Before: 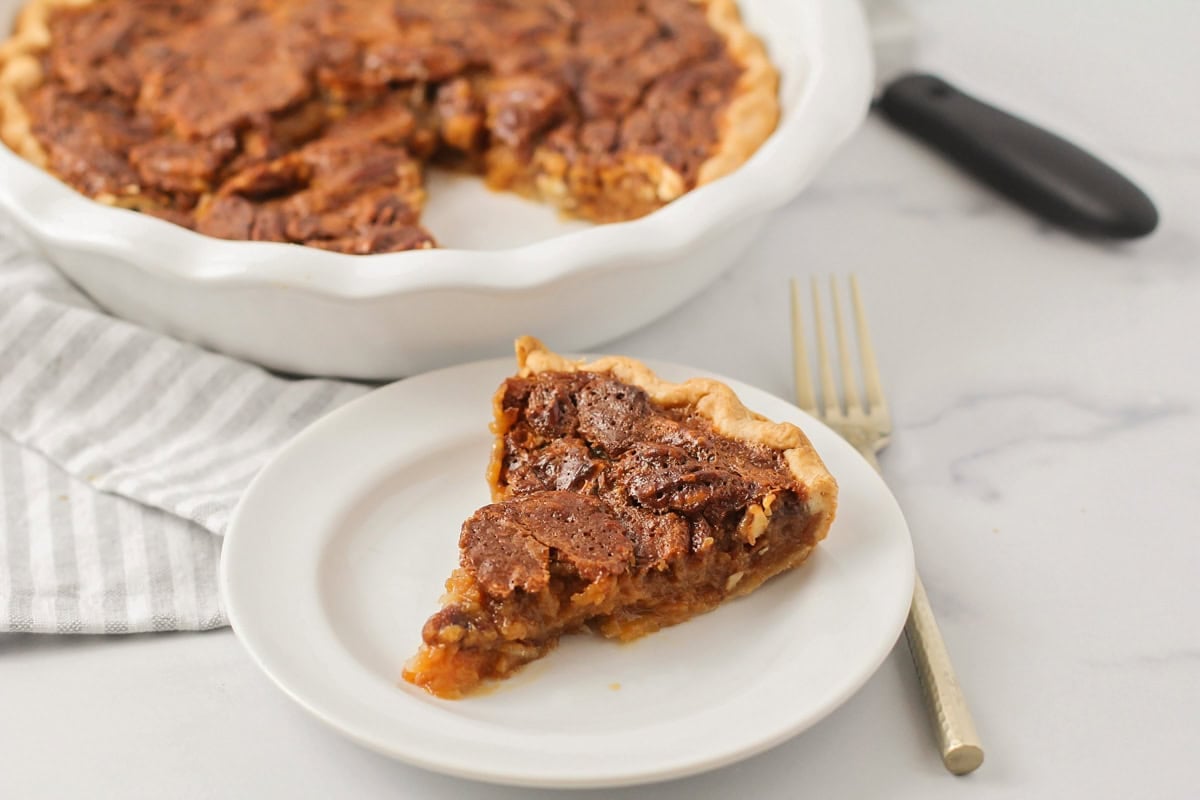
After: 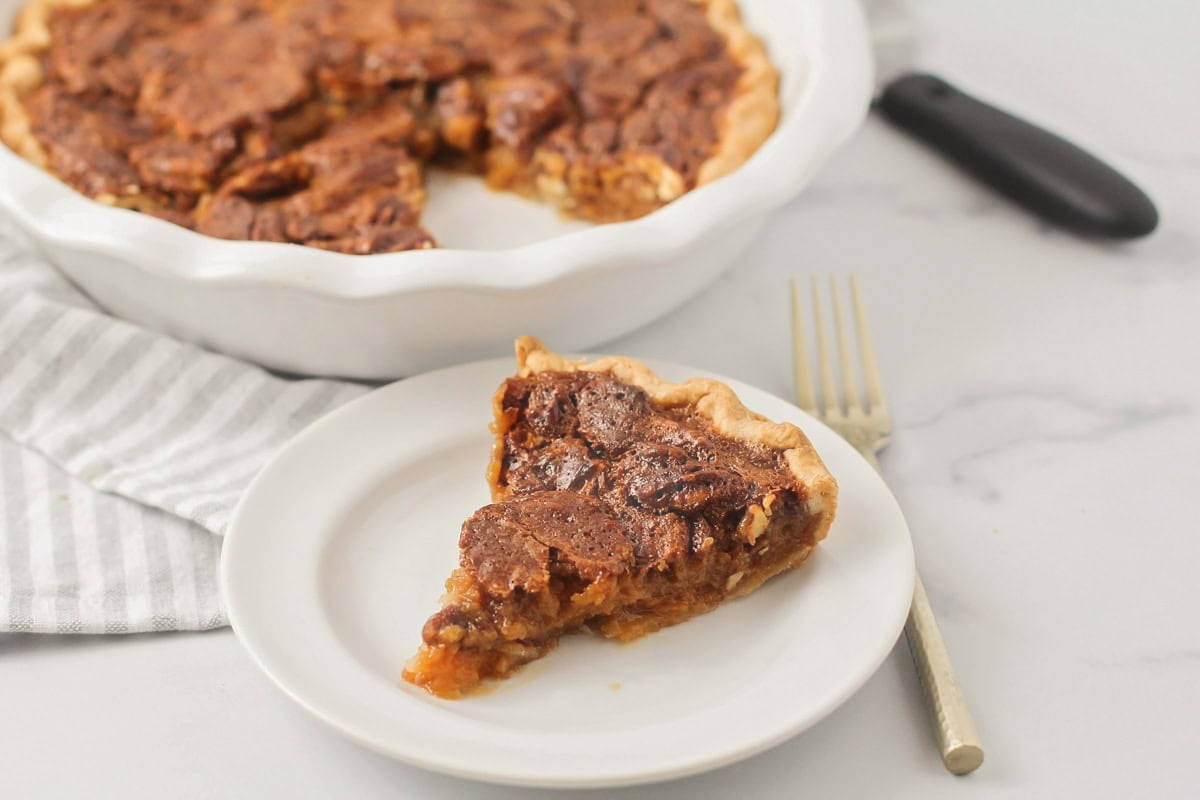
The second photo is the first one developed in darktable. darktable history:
haze removal: strength -0.113, compatibility mode true, adaptive false
